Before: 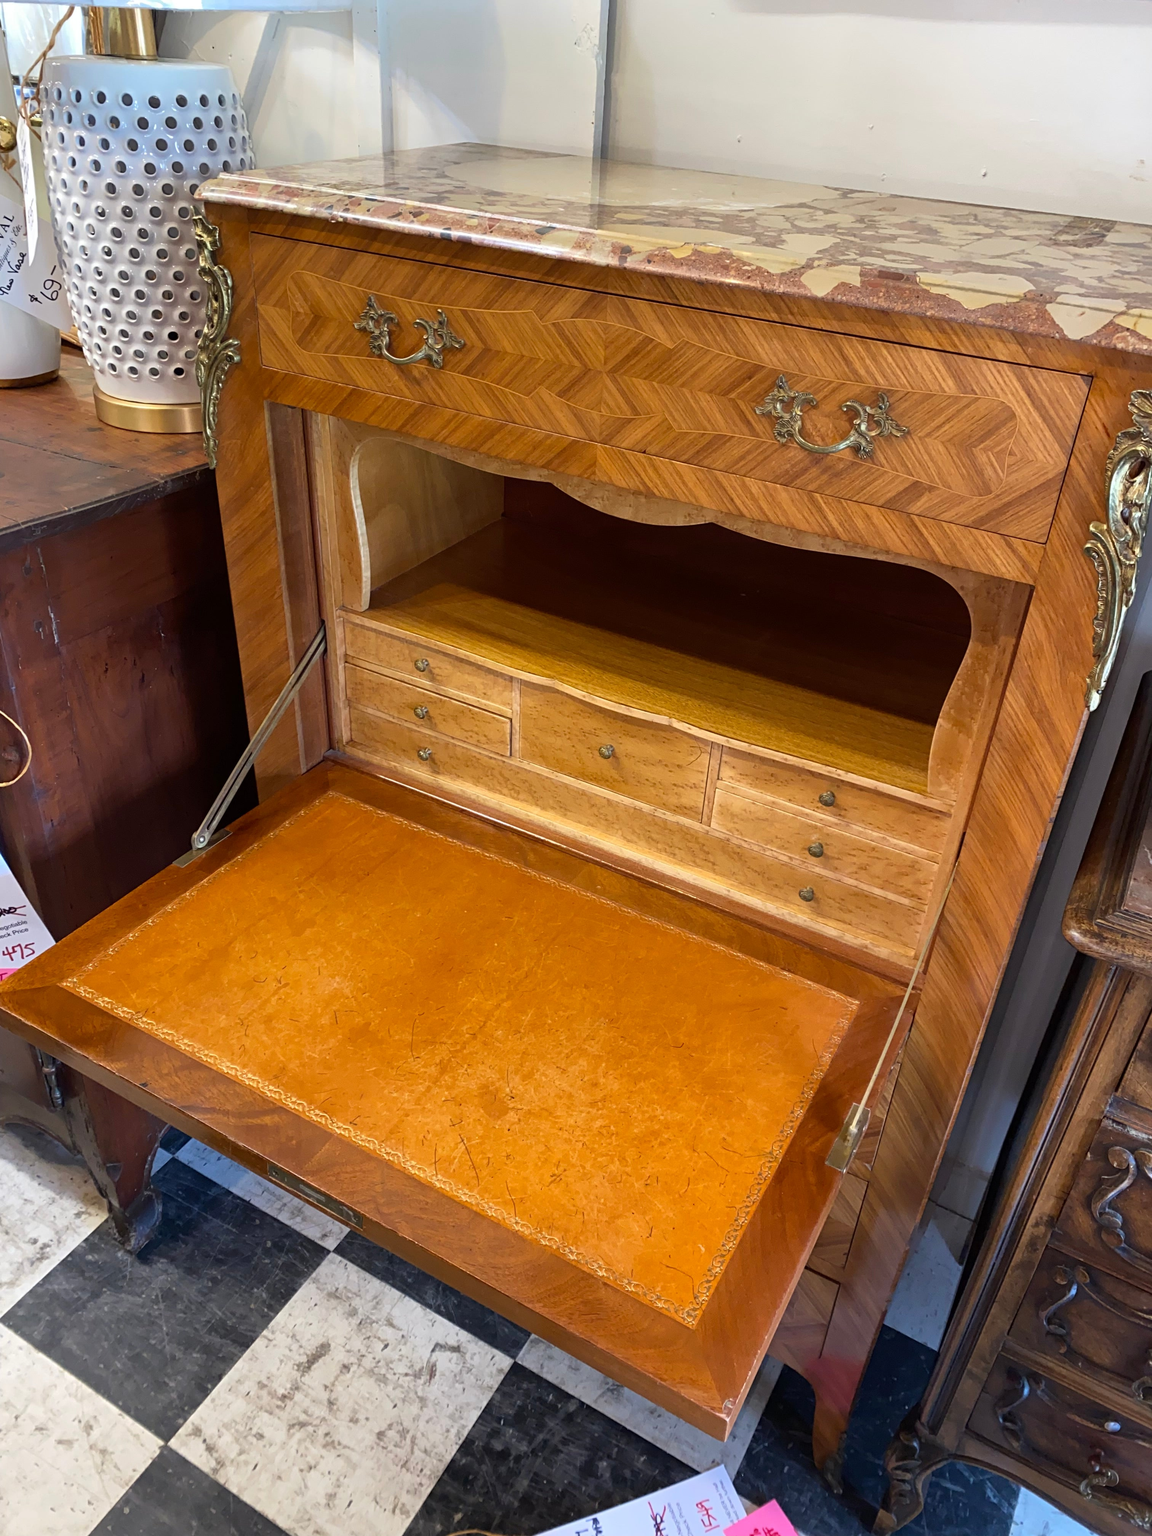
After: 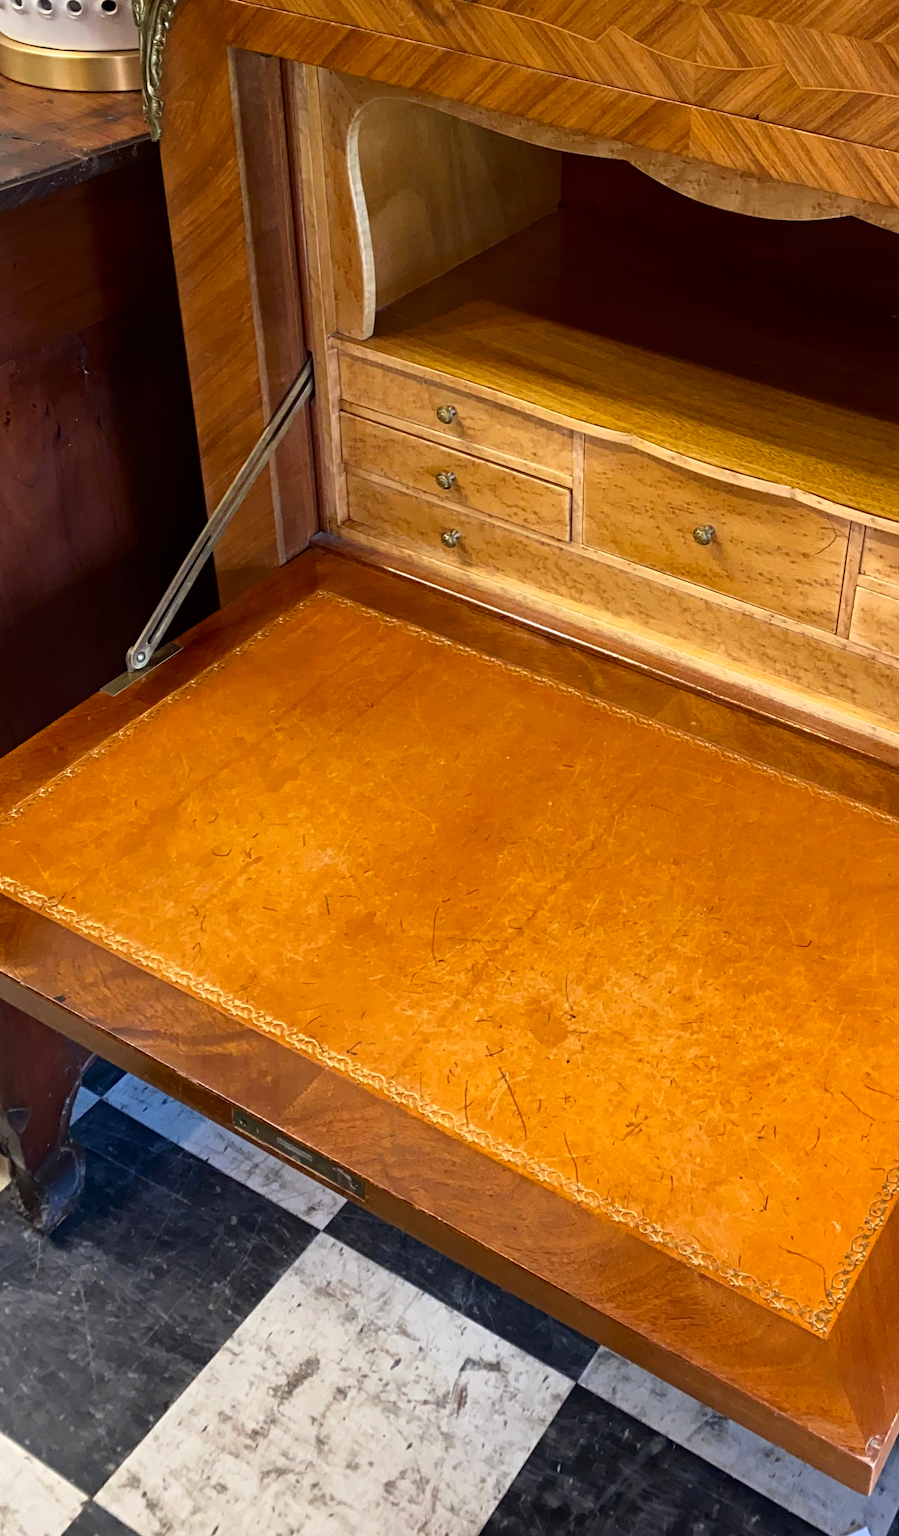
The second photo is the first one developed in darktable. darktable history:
crop: left 8.768%, top 23.935%, right 35.127%, bottom 4.238%
contrast brightness saturation: contrast 0.154, brightness -0.007, saturation 0.096
